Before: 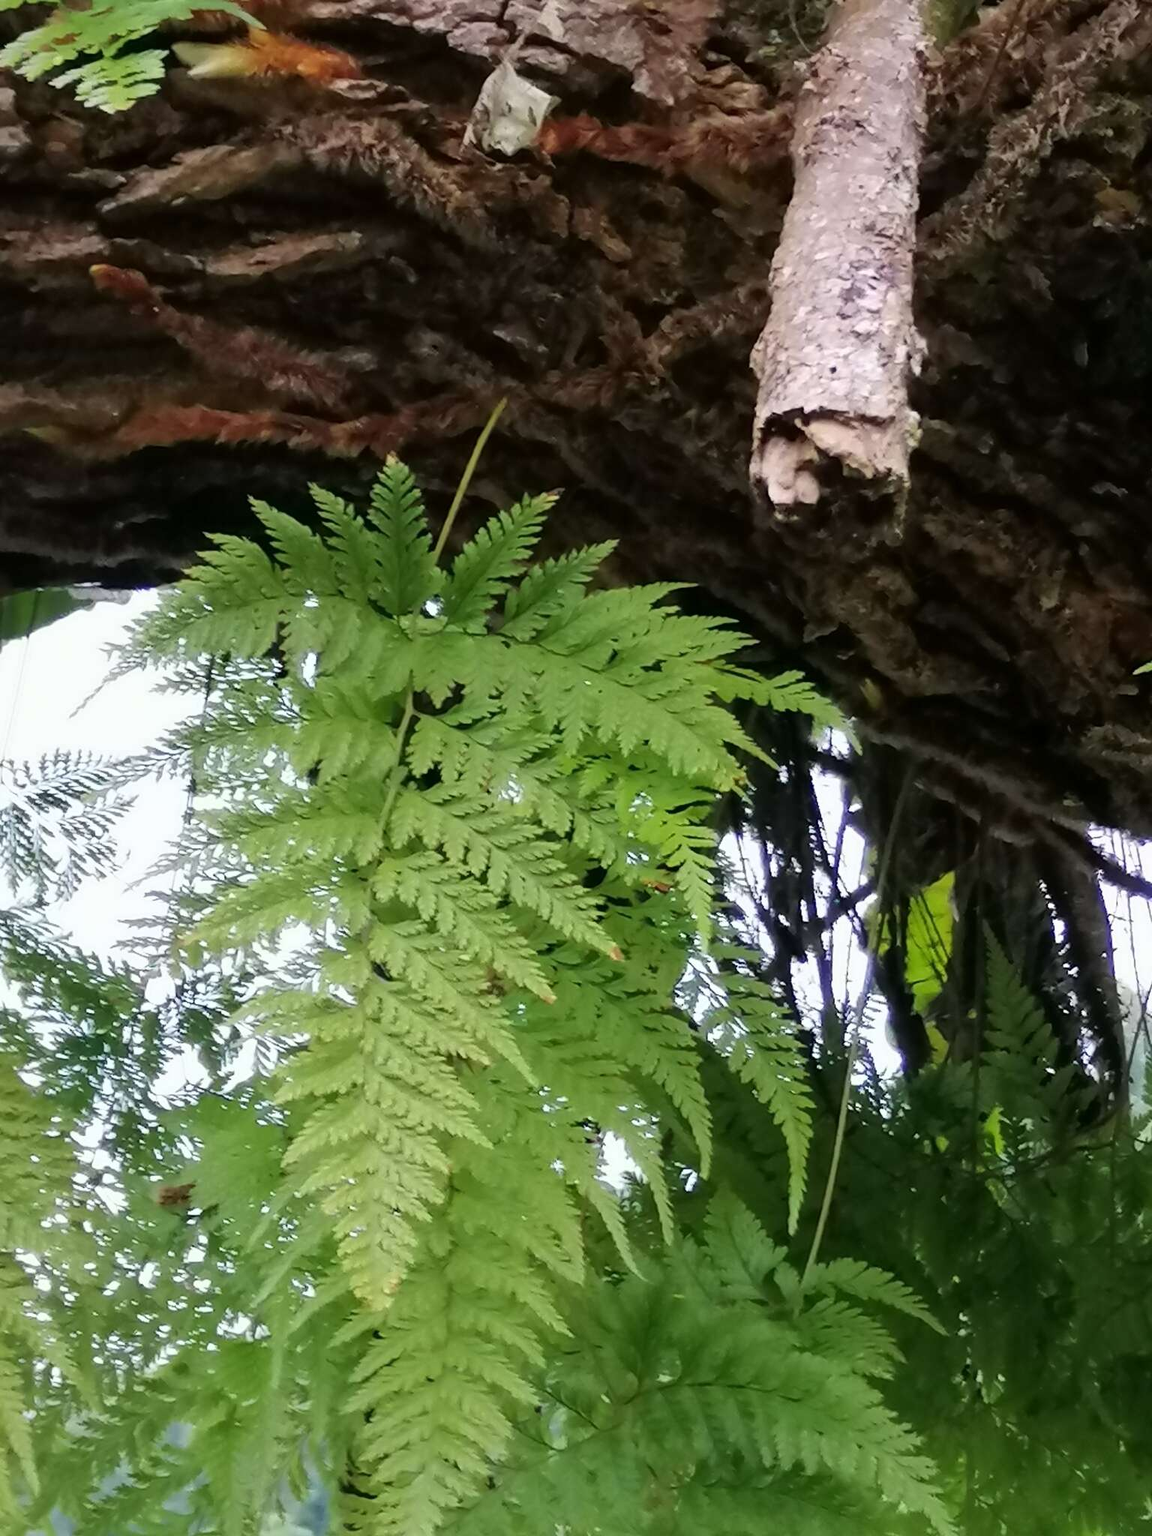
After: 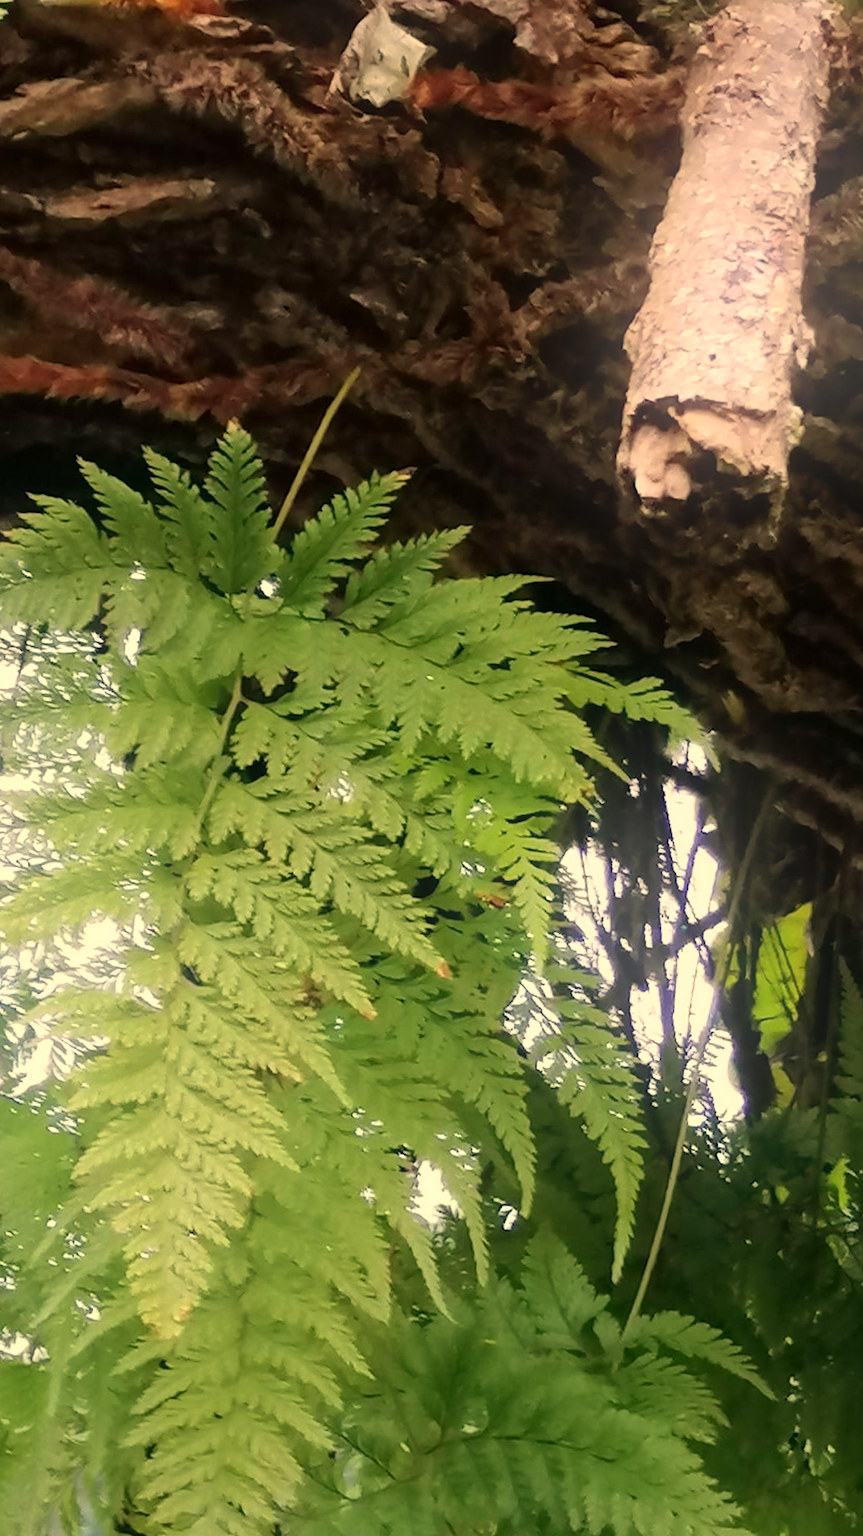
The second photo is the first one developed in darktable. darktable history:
bloom: on, module defaults
crop and rotate: angle -3.27°, left 14.277%, top 0.028%, right 10.766%, bottom 0.028%
white balance: red 1.138, green 0.996, blue 0.812
